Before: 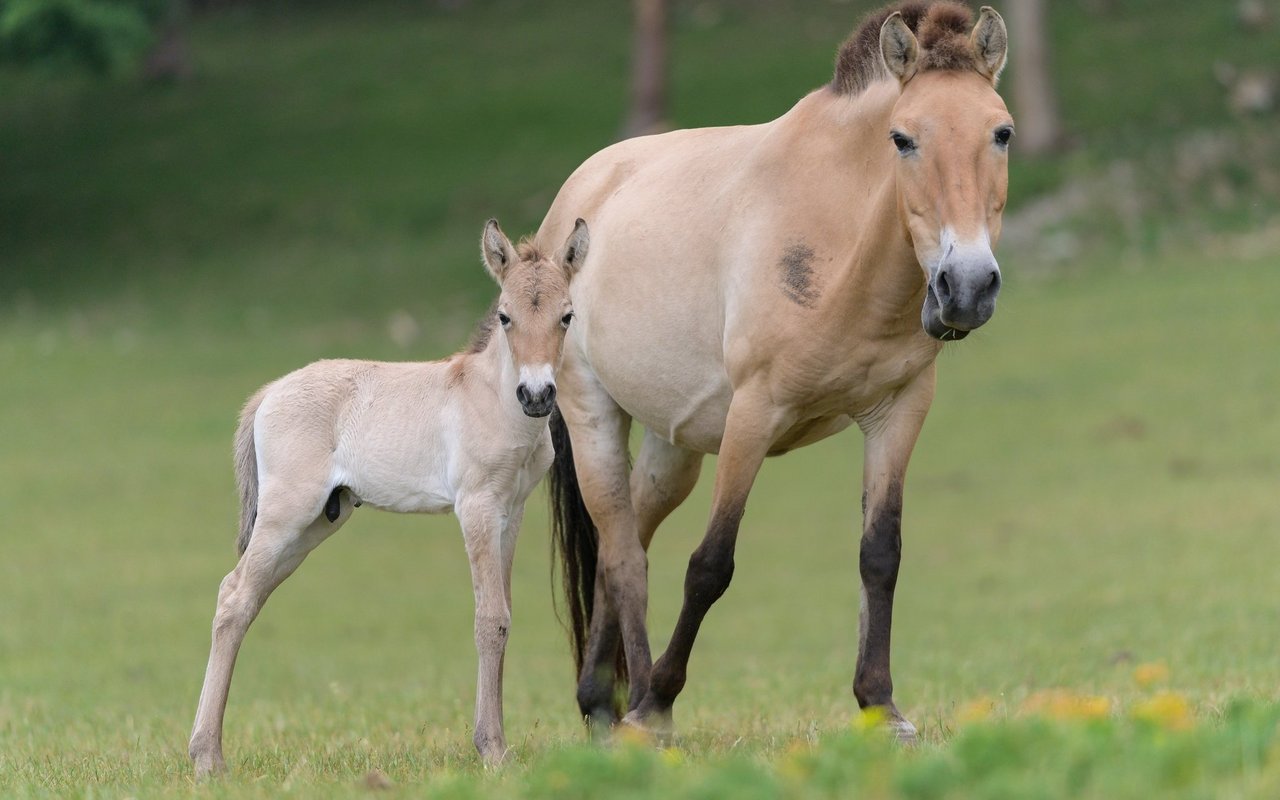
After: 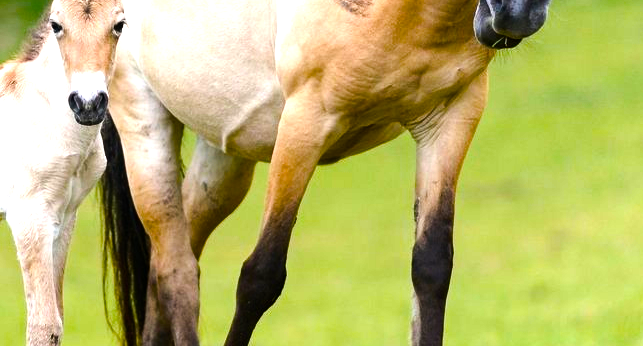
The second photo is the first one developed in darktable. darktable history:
color balance rgb: linear chroma grading › shadows 10%, linear chroma grading › highlights 10%, linear chroma grading › global chroma 15%, linear chroma grading › mid-tones 15%, perceptual saturation grading › global saturation 40%, perceptual saturation grading › highlights -25%, perceptual saturation grading › mid-tones 35%, perceptual saturation grading › shadows 35%, perceptual brilliance grading › global brilliance 11.29%, global vibrance 11.29%
tone equalizer: -8 EV -1.08 EV, -7 EV -1.01 EV, -6 EV -0.867 EV, -5 EV -0.578 EV, -3 EV 0.578 EV, -2 EV 0.867 EV, -1 EV 1.01 EV, +0 EV 1.08 EV, edges refinement/feathering 500, mask exposure compensation -1.57 EV, preserve details no
crop: left 35.03%, top 36.625%, right 14.663%, bottom 20.057%
